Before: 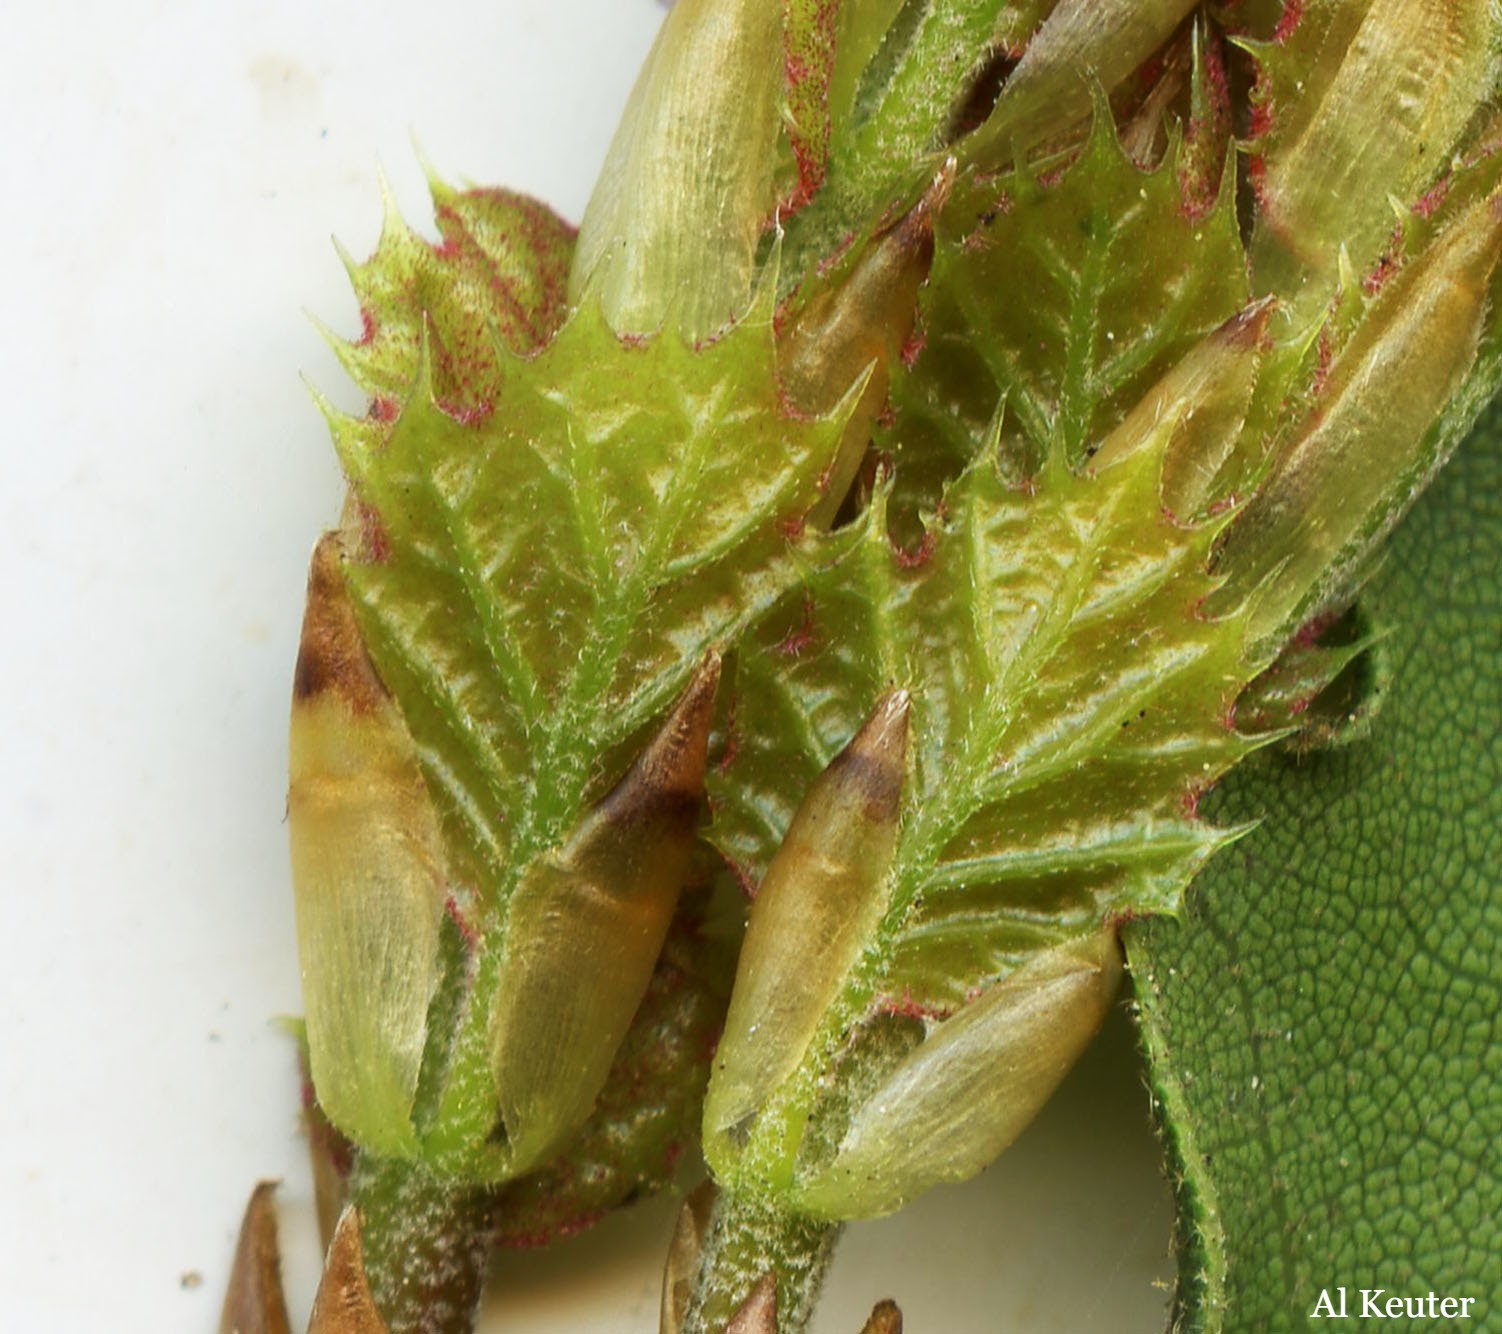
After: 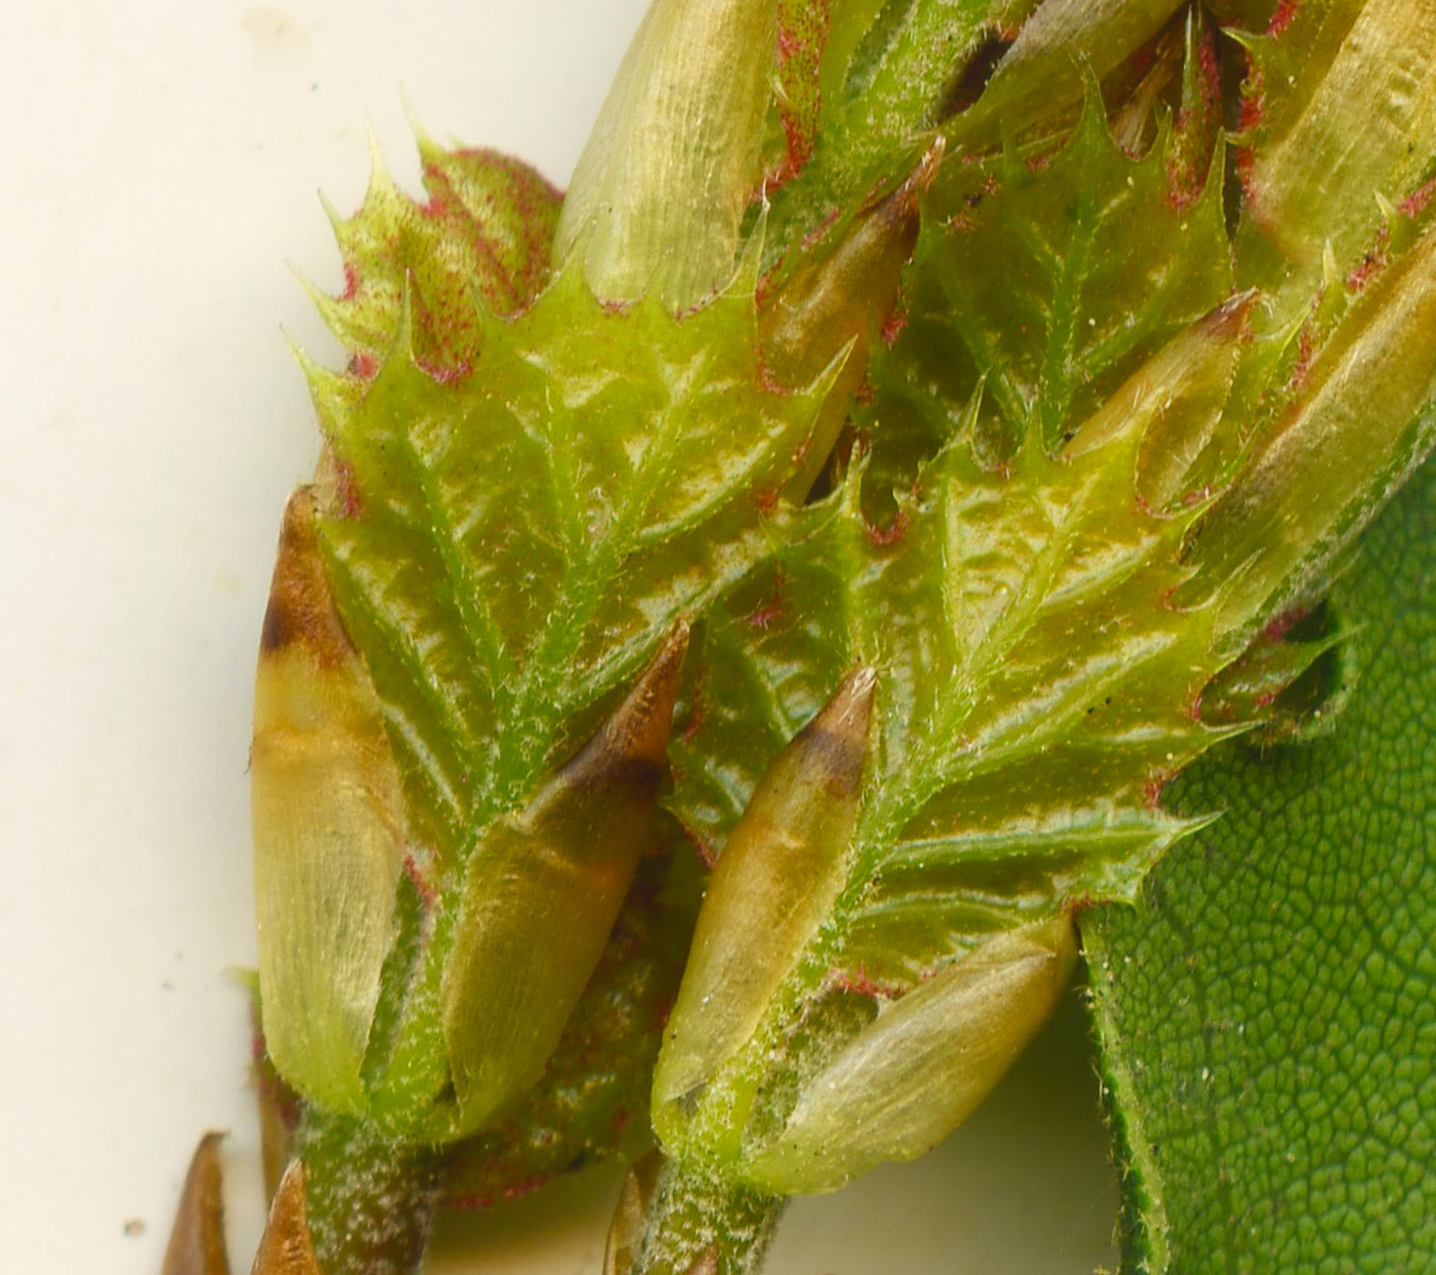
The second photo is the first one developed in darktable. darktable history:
tone equalizer: on, module defaults
contrast equalizer: octaves 7, y [[0.6 ×6], [0.55 ×6], [0 ×6], [0 ×6], [0 ×6]], mix -0.3
crop and rotate: angle -2.38°
color balance rgb: shadows lift › chroma 2%, shadows lift › hue 219.6°, power › hue 313.2°, highlights gain › chroma 3%, highlights gain › hue 75.6°, global offset › luminance 0.5%, perceptual saturation grading › global saturation 15.33%, perceptual saturation grading › highlights -19.33%, perceptual saturation grading › shadows 20%, global vibrance 20%
